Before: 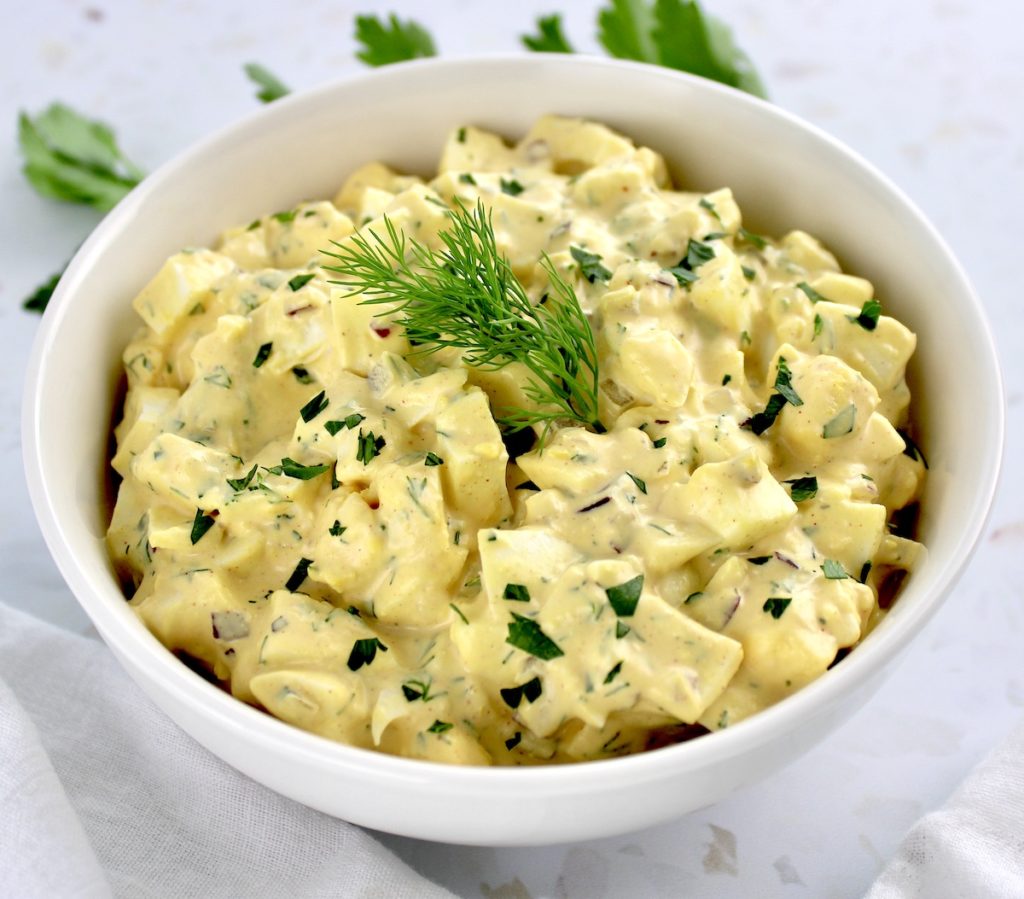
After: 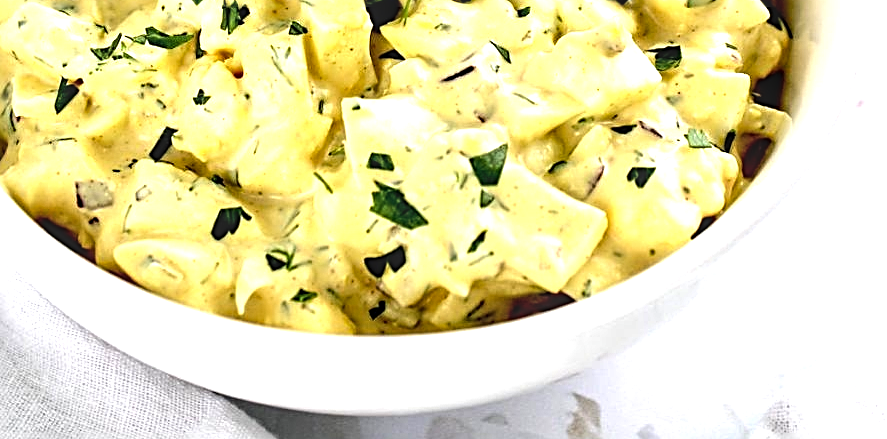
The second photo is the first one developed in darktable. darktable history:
haze removal: compatibility mode true, adaptive false
local contrast: on, module defaults
sharpen: radius 2.543, amount 0.636
tone equalizer: -8 EV -1.08 EV, -7 EV -1.01 EV, -6 EV -0.867 EV, -5 EV -0.578 EV, -3 EV 0.578 EV, -2 EV 0.867 EV, -1 EV 1.01 EV, +0 EV 1.08 EV, edges refinement/feathering 500, mask exposure compensation -1.57 EV, preserve details no
crop and rotate: left 13.306%, top 48.129%, bottom 2.928%
